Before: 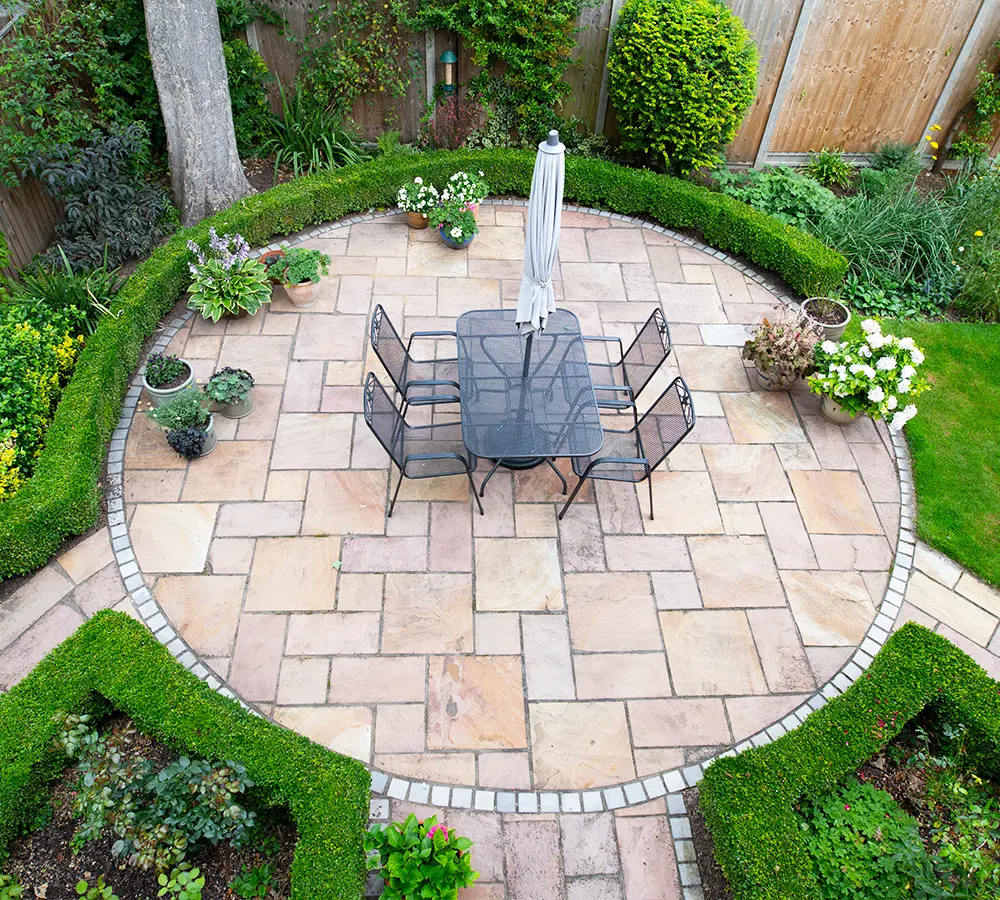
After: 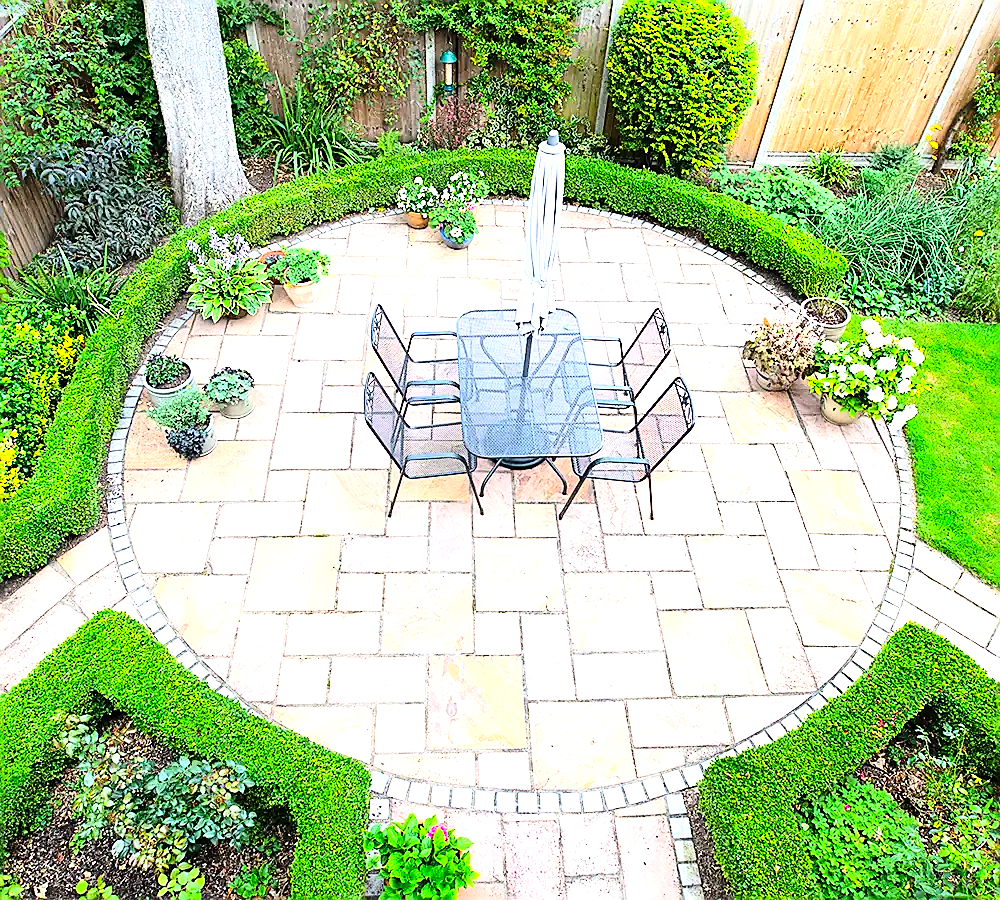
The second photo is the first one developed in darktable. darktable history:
exposure: exposure 1 EV, compensate highlight preservation false
contrast brightness saturation: contrast 0.197, brightness 0.163, saturation 0.227
tone curve: curves: ch0 [(0, 0) (0.081, 0.044) (0.192, 0.125) (0.283, 0.238) (0.416, 0.449) (0.495, 0.524) (0.686, 0.743) (0.826, 0.865) (0.978, 0.988)]; ch1 [(0, 0) (0.161, 0.092) (0.35, 0.33) (0.392, 0.392) (0.427, 0.426) (0.479, 0.472) (0.505, 0.497) (0.521, 0.514) (0.547, 0.568) (0.579, 0.597) (0.625, 0.627) (0.678, 0.733) (1, 1)]; ch2 [(0, 0) (0.346, 0.362) (0.404, 0.427) (0.502, 0.495) (0.531, 0.523) (0.549, 0.554) (0.582, 0.596) (0.629, 0.642) (0.717, 0.678) (1, 1)], color space Lab, linked channels, preserve colors none
sharpen: radius 1.359, amount 1.25, threshold 0.831
